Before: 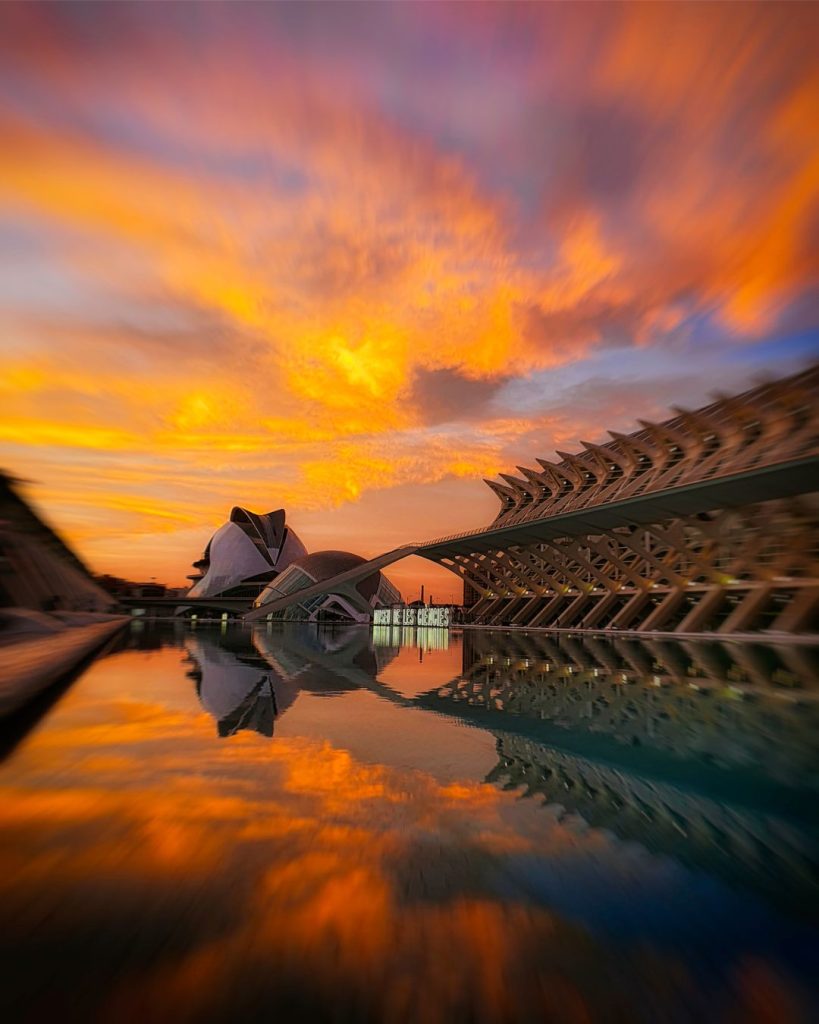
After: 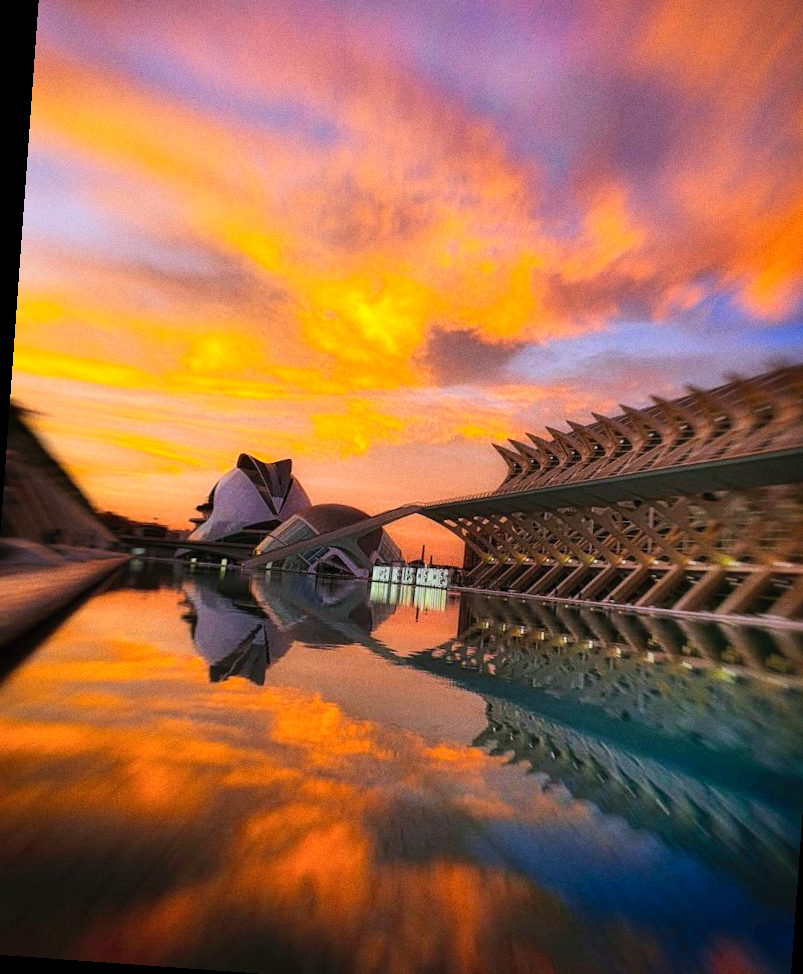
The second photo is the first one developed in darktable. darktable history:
crop: left 3.305%, top 6.436%, right 6.389%, bottom 3.258%
white balance: red 0.967, blue 1.119, emerald 0.756
rotate and perspective: rotation 4.1°, automatic cropping off
shadows and highlights: shadows 53, soften with gaussian
velvia: strength 9.25%
contrast brightness saturation: contrast 0.2, brightness 0.15, saturation 0.14
grain: coarseness 0.47 ISO
